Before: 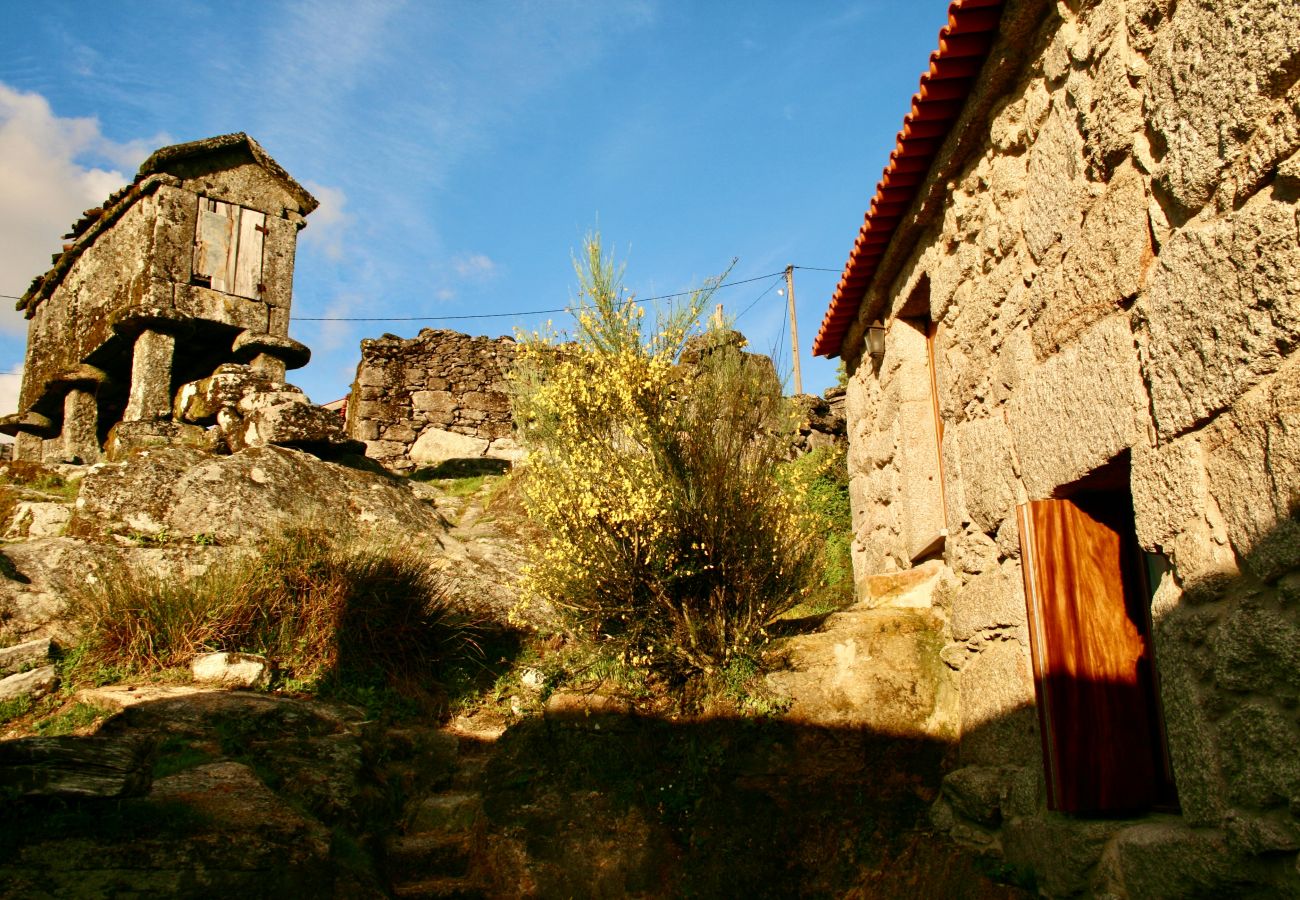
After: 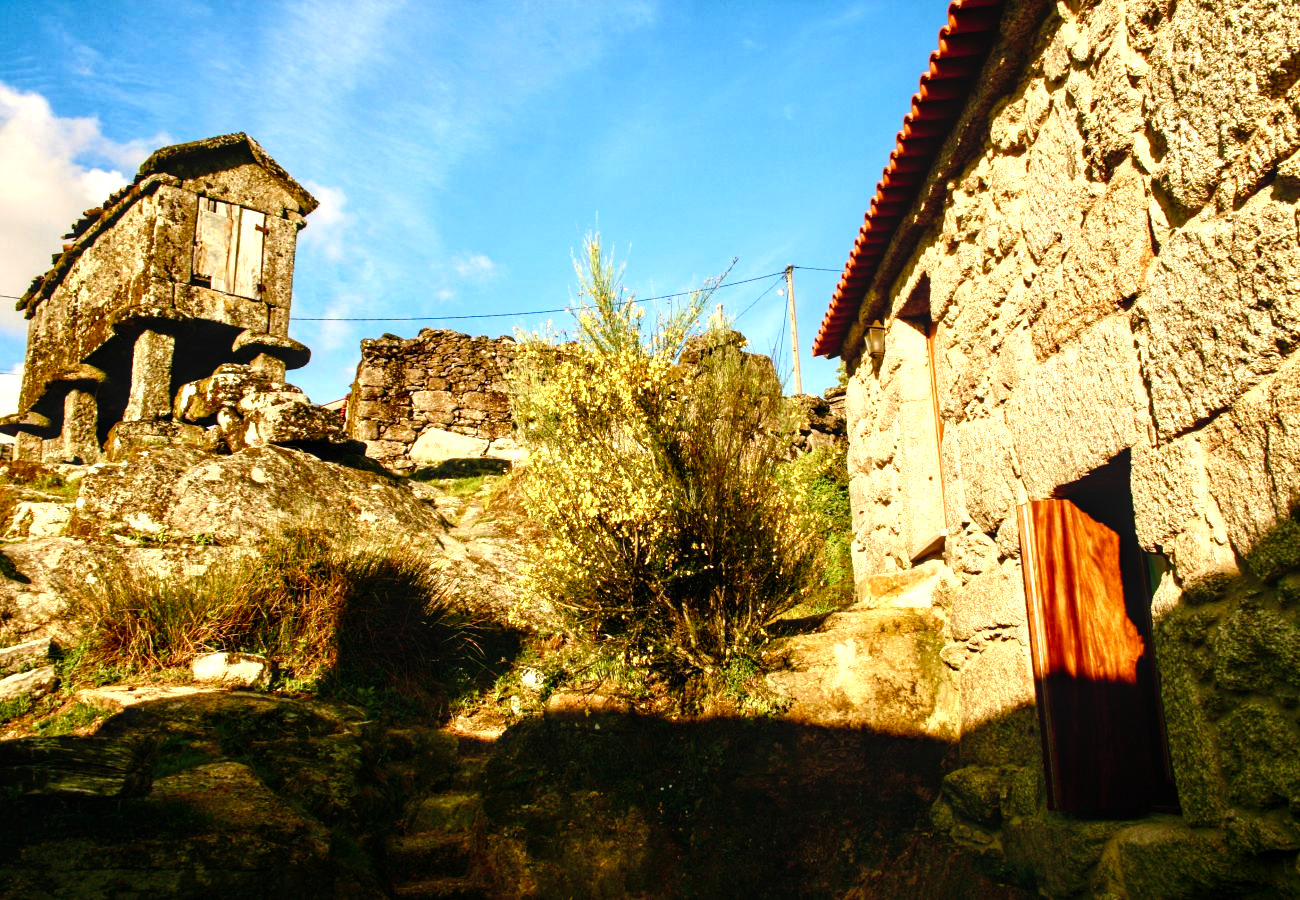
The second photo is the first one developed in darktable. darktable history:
color balance rgb: perceptual saturation grading › global saturation 20%, perceptual saturation grading › highlights -25.481%, perceptual saturation grading › shadows 50.192%, global vibrance 9.557%
local contrast: on, module defaults
tone equalizer: -8 EV -0.728 EV, -7 EV -0.695 EV, -6 EV -0.598 EV, -5 EV -0.374 EV, -3 EV 0.389 EV, -2 EV 0.6 EV, -1 EV 0.674 EV, +0 EV 0.781 EV
